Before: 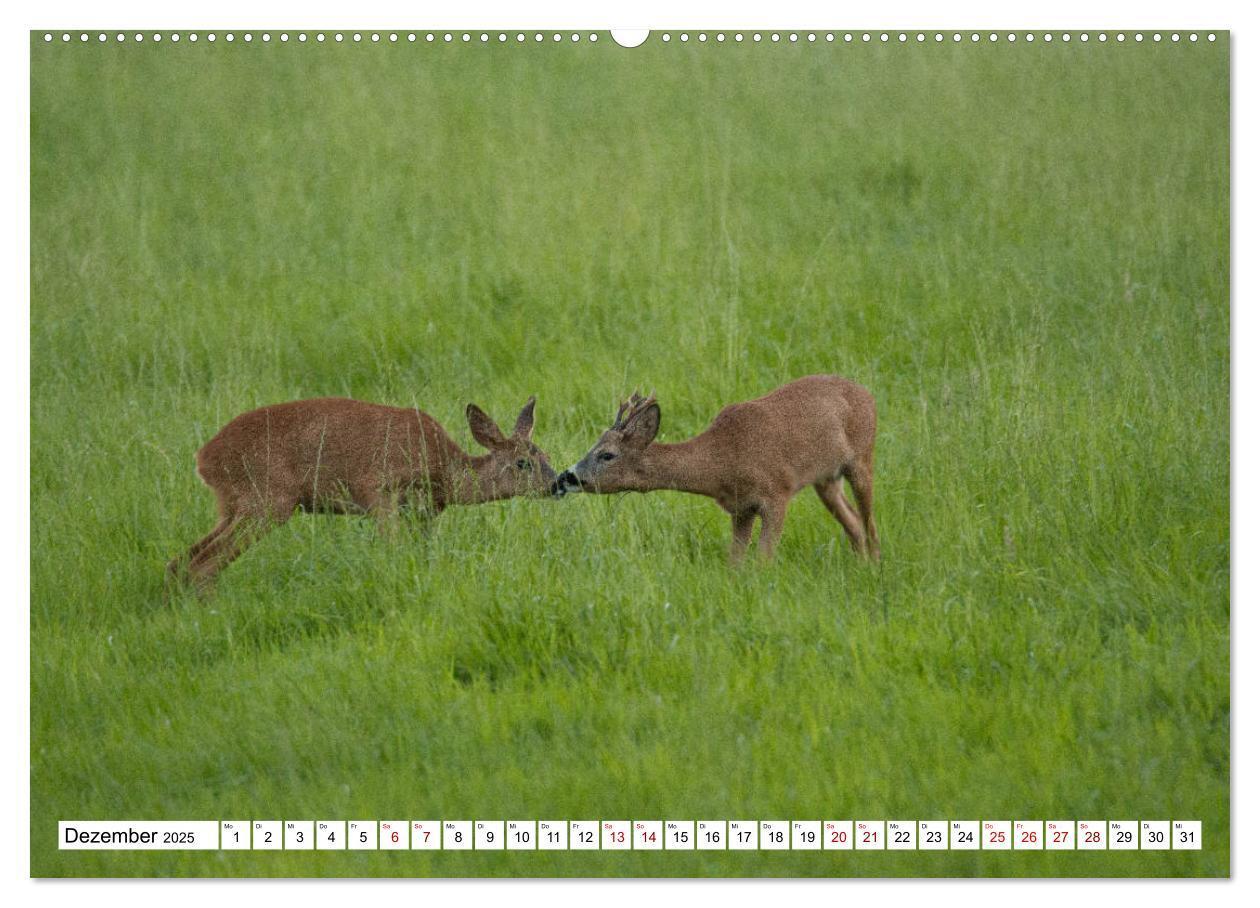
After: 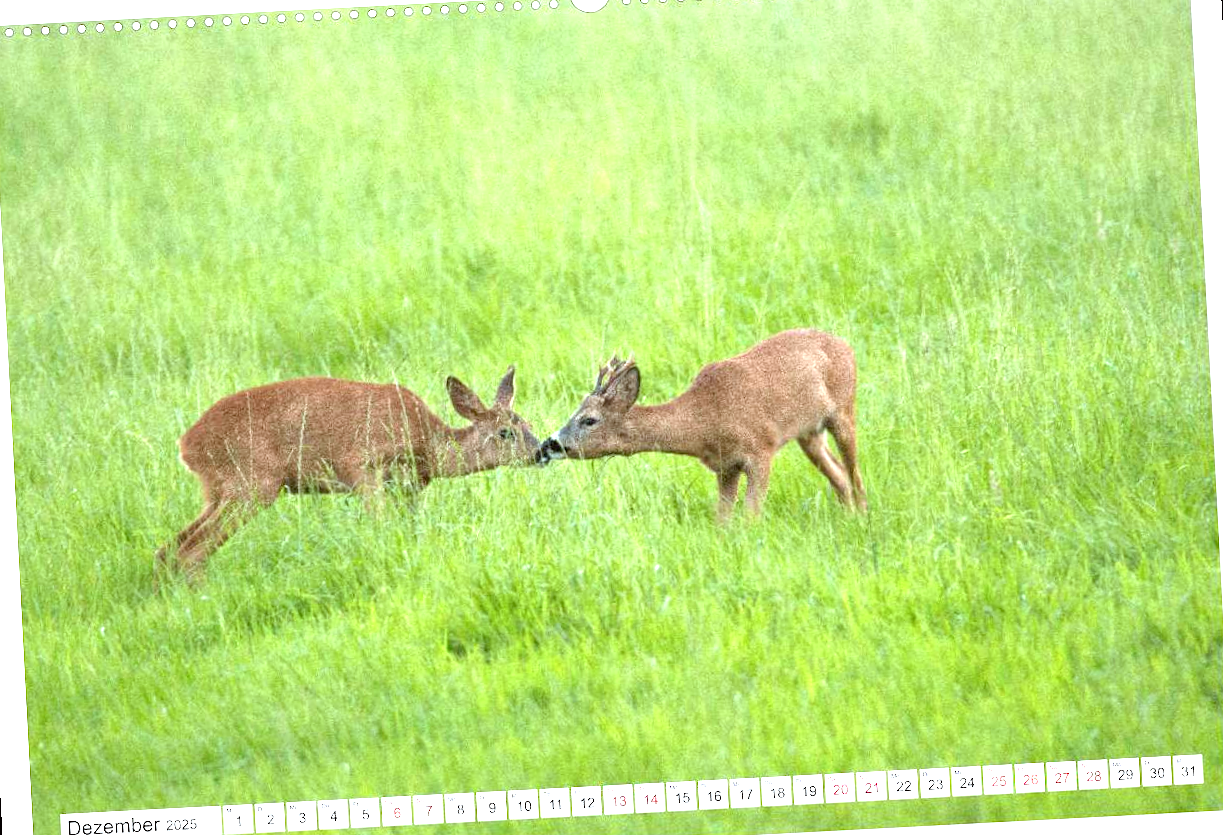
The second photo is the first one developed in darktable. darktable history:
color correction: highlights a* -3.28, highlights b* -6.24, shadows a* 3.1, shadows b* 5.19
exposure: black level correction 0.001, exposure 1.719 EV, compensate exposure bias true, compensate highlight preservation false
rotate and perspective: rotation -3°, crop left 0.031, crop right 0.968, crop top 0.07, crop bottom 0.93
